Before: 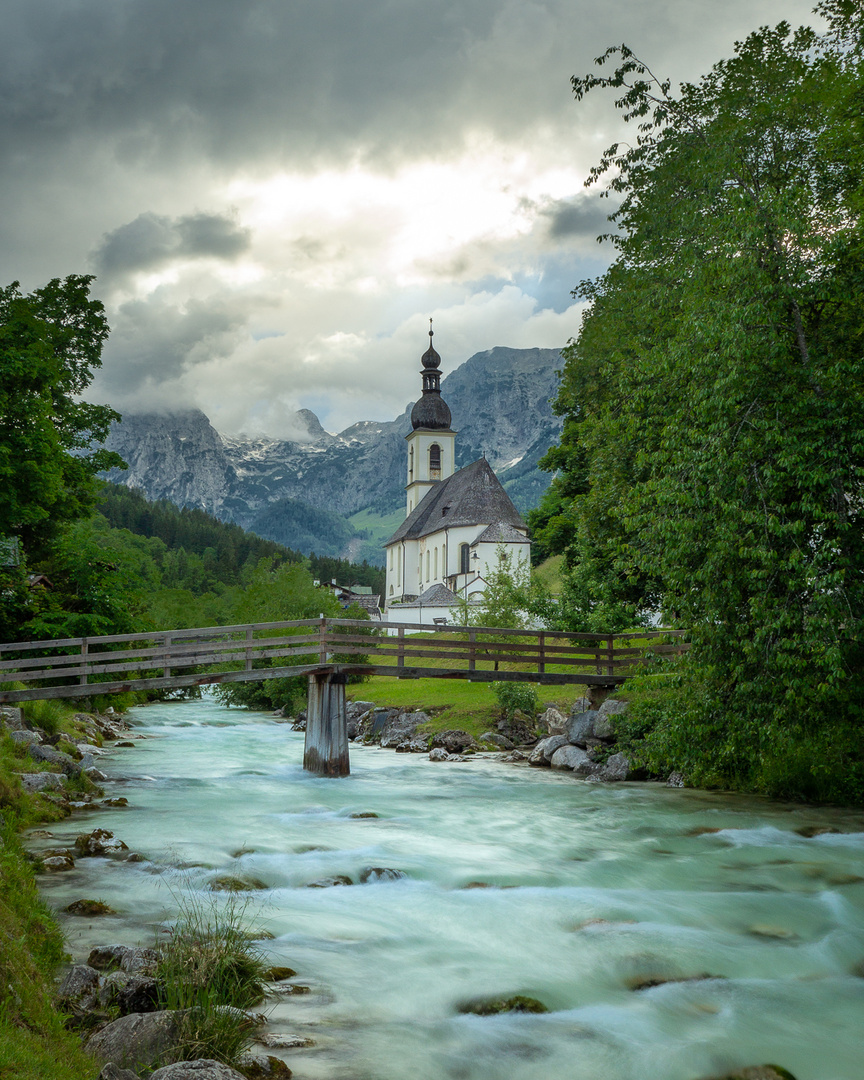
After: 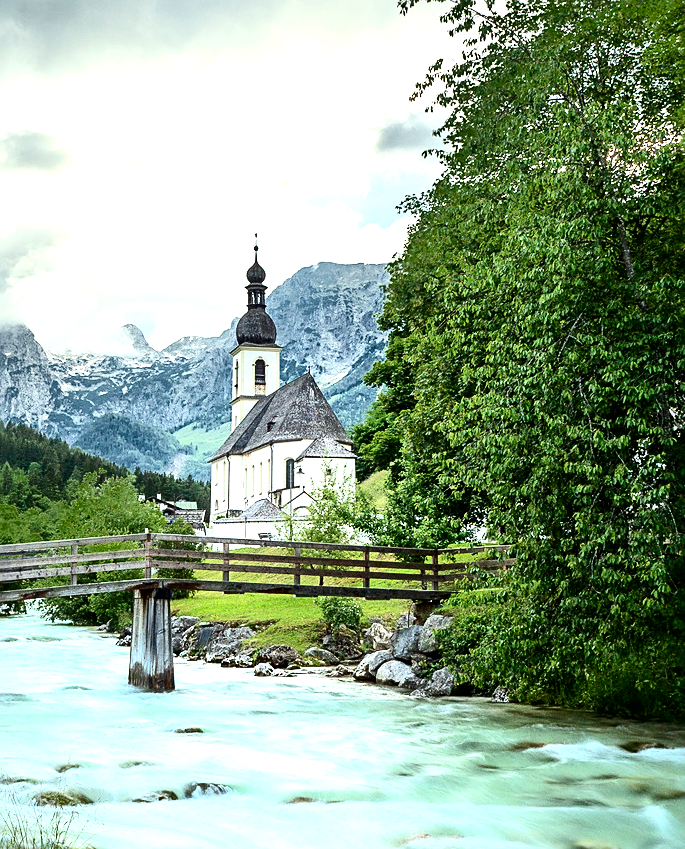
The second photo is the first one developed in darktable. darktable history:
exposure: black level correction 0, exposure 1.172 EV, compensate exposure bias true, compensate highlight preservation false
contrast brightness saturation: contrast 0.285
crop and rotate: left 20.293%, top 7.924%, right 0.342%, bottom 13.445%
local contrast: mode bilateral grid, contrast 24, coarseness 61, detail 151%, midtone range 0.2
sharpen: amount 0.494
